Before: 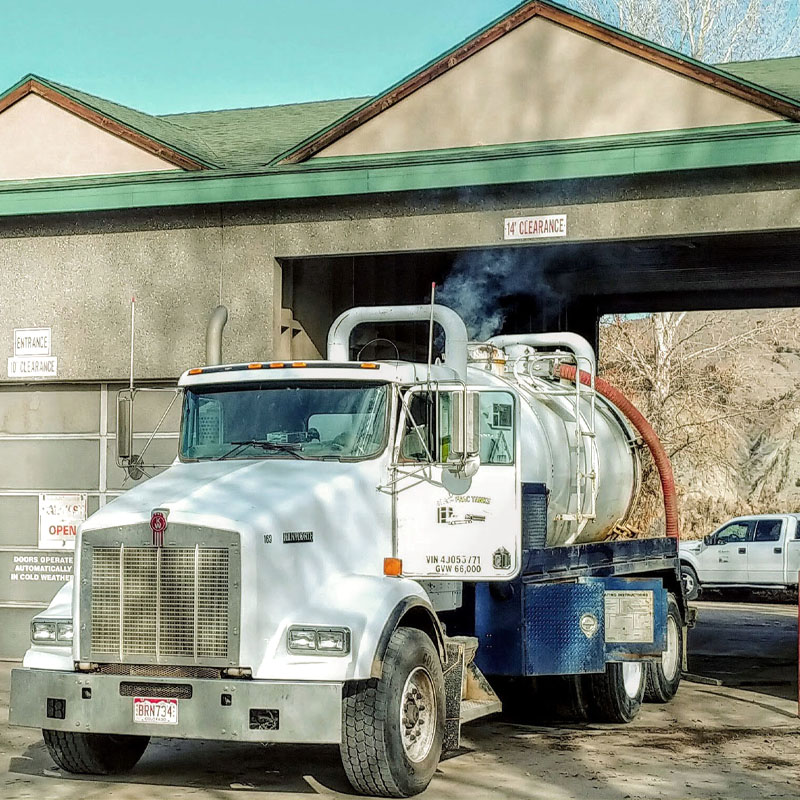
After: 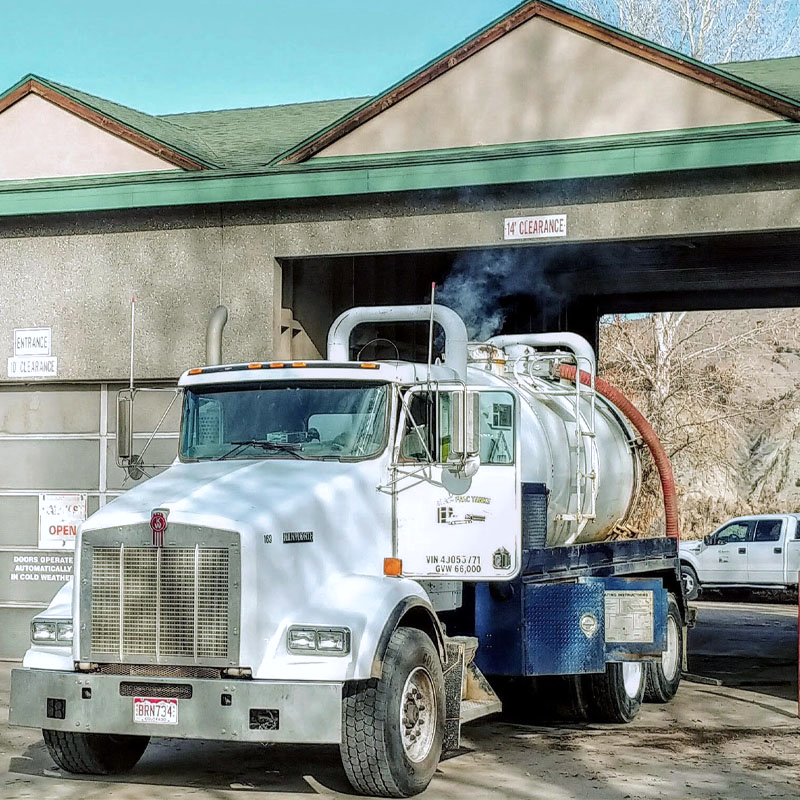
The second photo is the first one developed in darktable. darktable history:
color calibration: illuminant as shot in camera, x 0.358, y 0.373, temperature 4628.91 K
contrast brightness saturation: contrast 0.01, saturation -0.05
